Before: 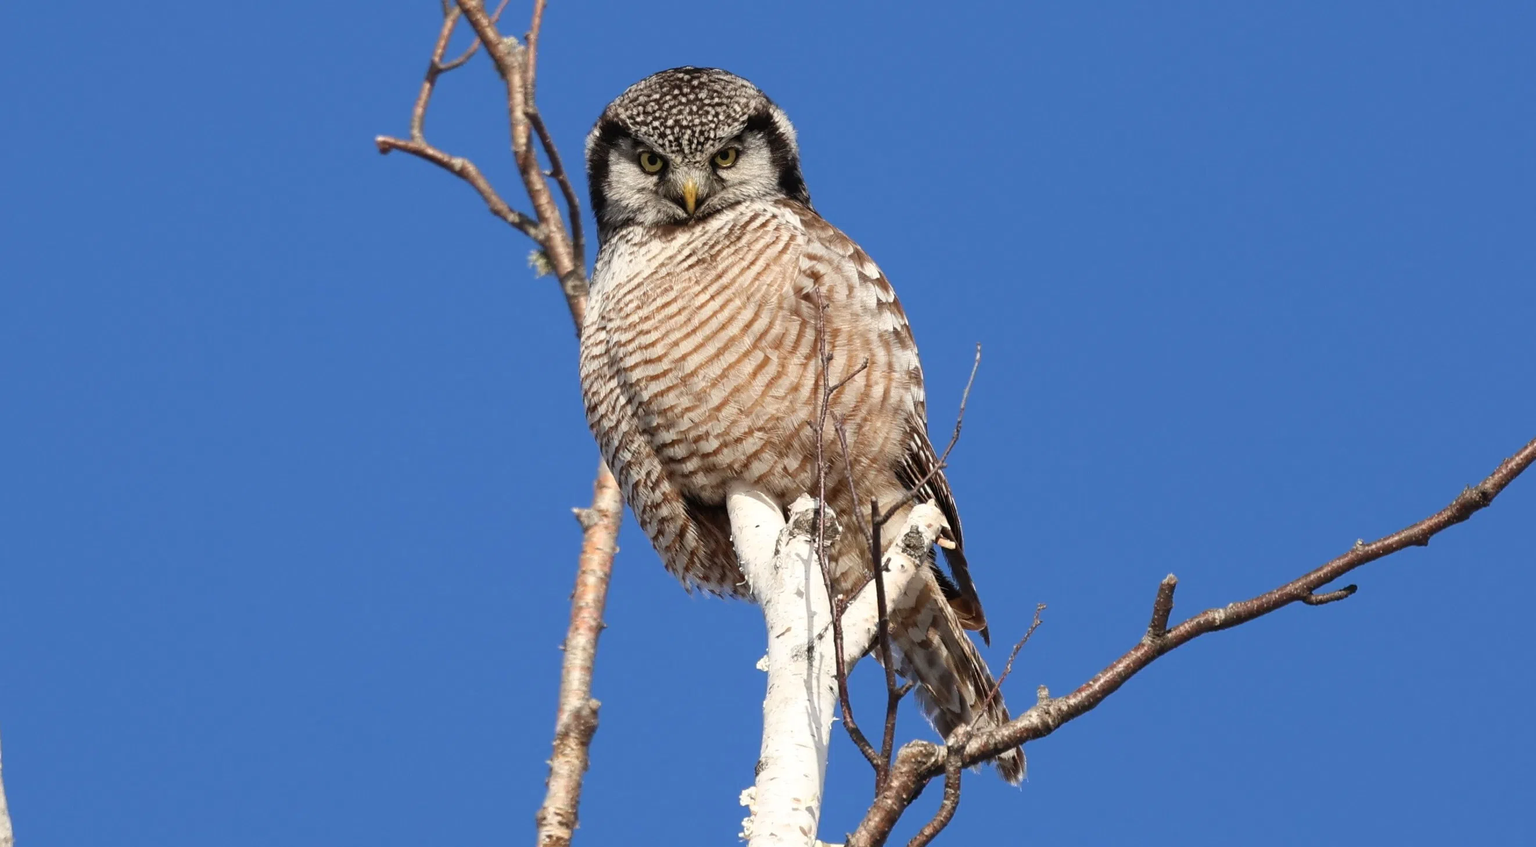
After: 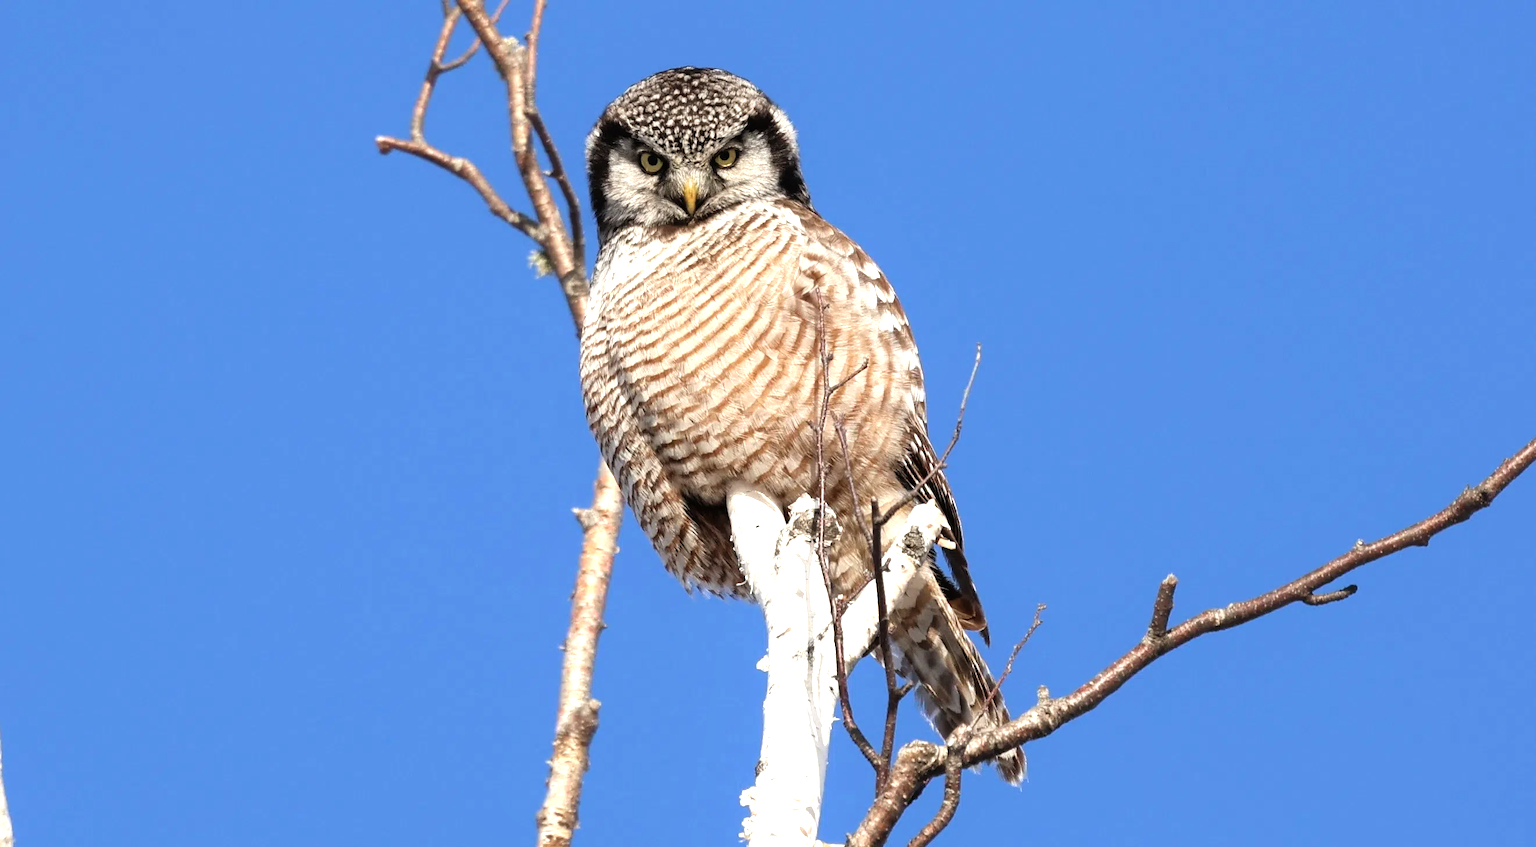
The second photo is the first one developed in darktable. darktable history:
tone equalizer: -8 EV -0.713 EV, -7 EV -0.667 EV, -6 EV -0.609 EV, -5 EV -0.38 EV, -3 EV 0.389 EV, -2 EV 0.6 EV, -1 EV 0.692 EV, +0 EV 0.752 EV
